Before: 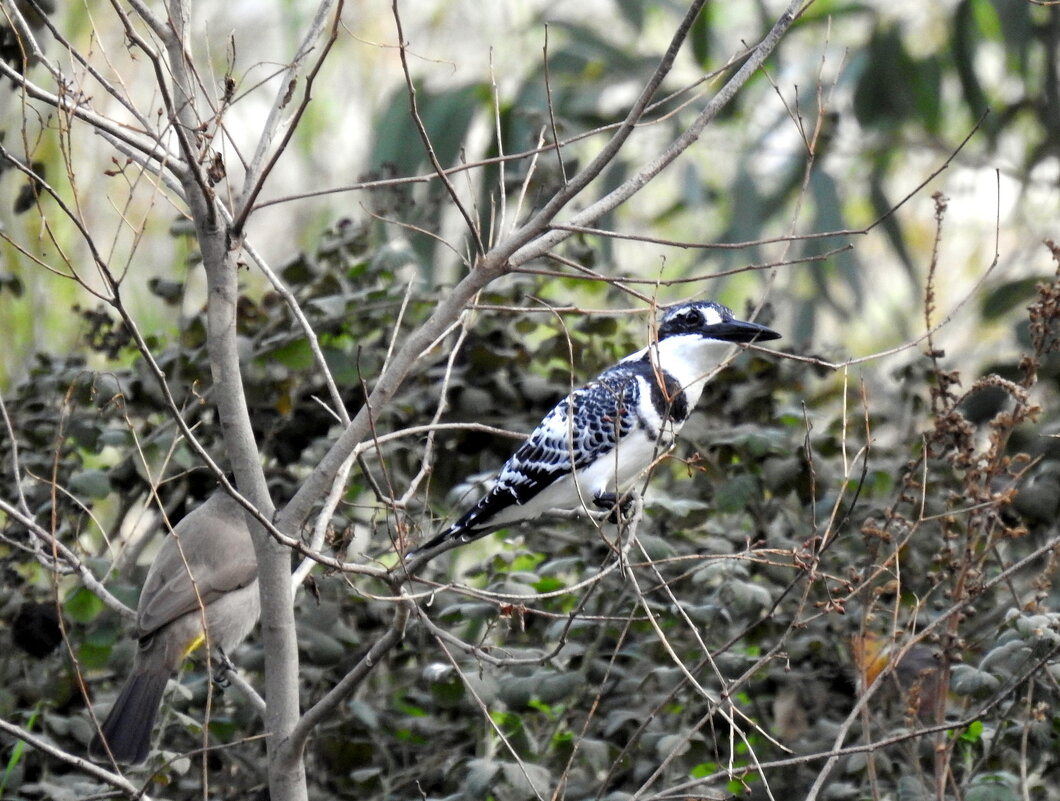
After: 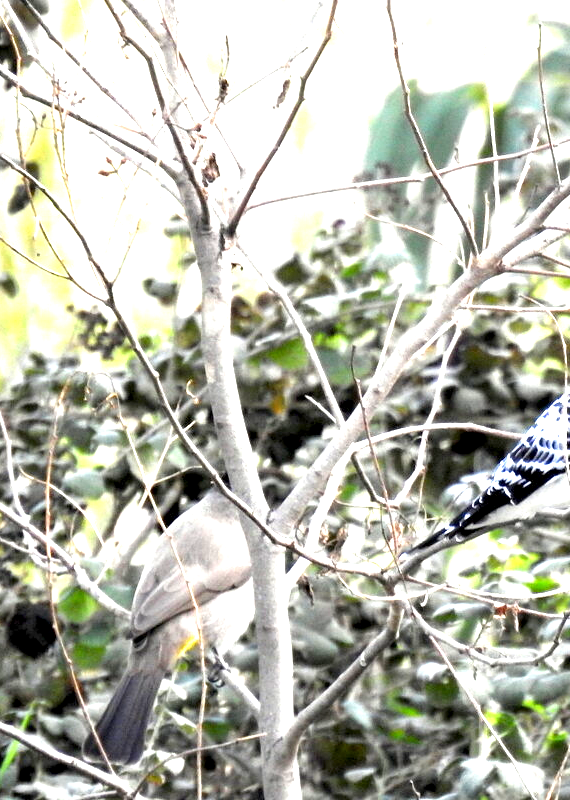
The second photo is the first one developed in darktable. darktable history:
exposure: black level correction 0.001, exposure 1.84 EV, compensate highlight preservation false
crop: left 0.587%, right 45.588%, bottom 0.086%
